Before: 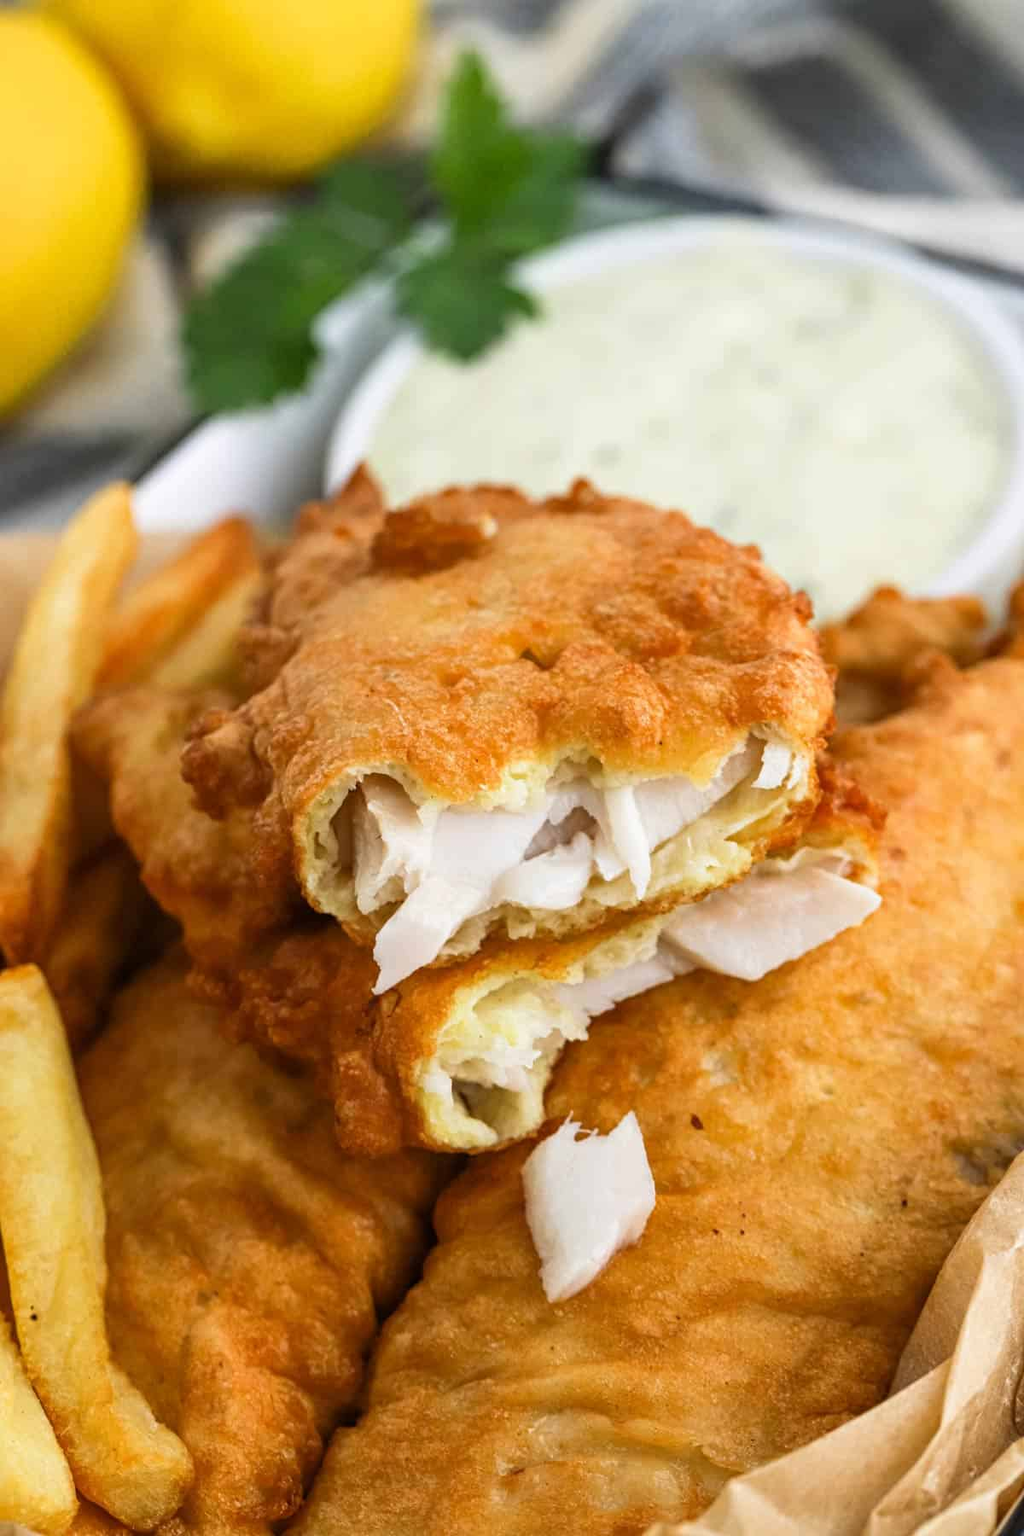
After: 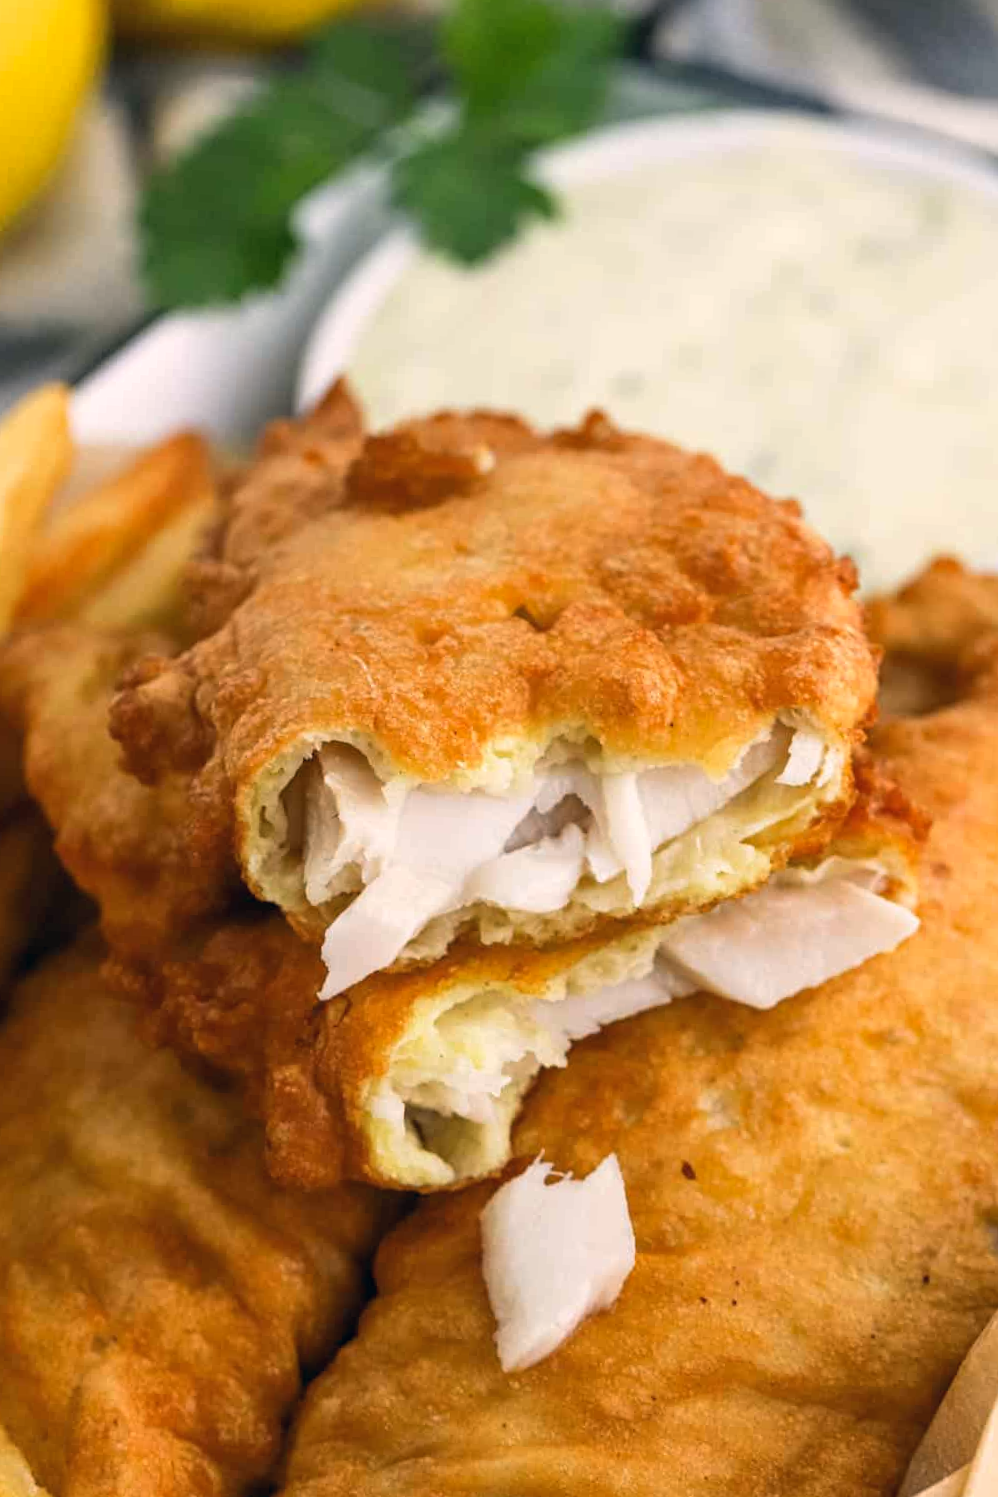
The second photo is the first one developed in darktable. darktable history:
color correction: highlights a* 5.38, highlights b* 5.3, shadows a* -4.26, shadows b* -5.11
crop and rotate: angle -3.27°, left 5.211%, top 5.211%, right 4.607%, bottom 4.607%
